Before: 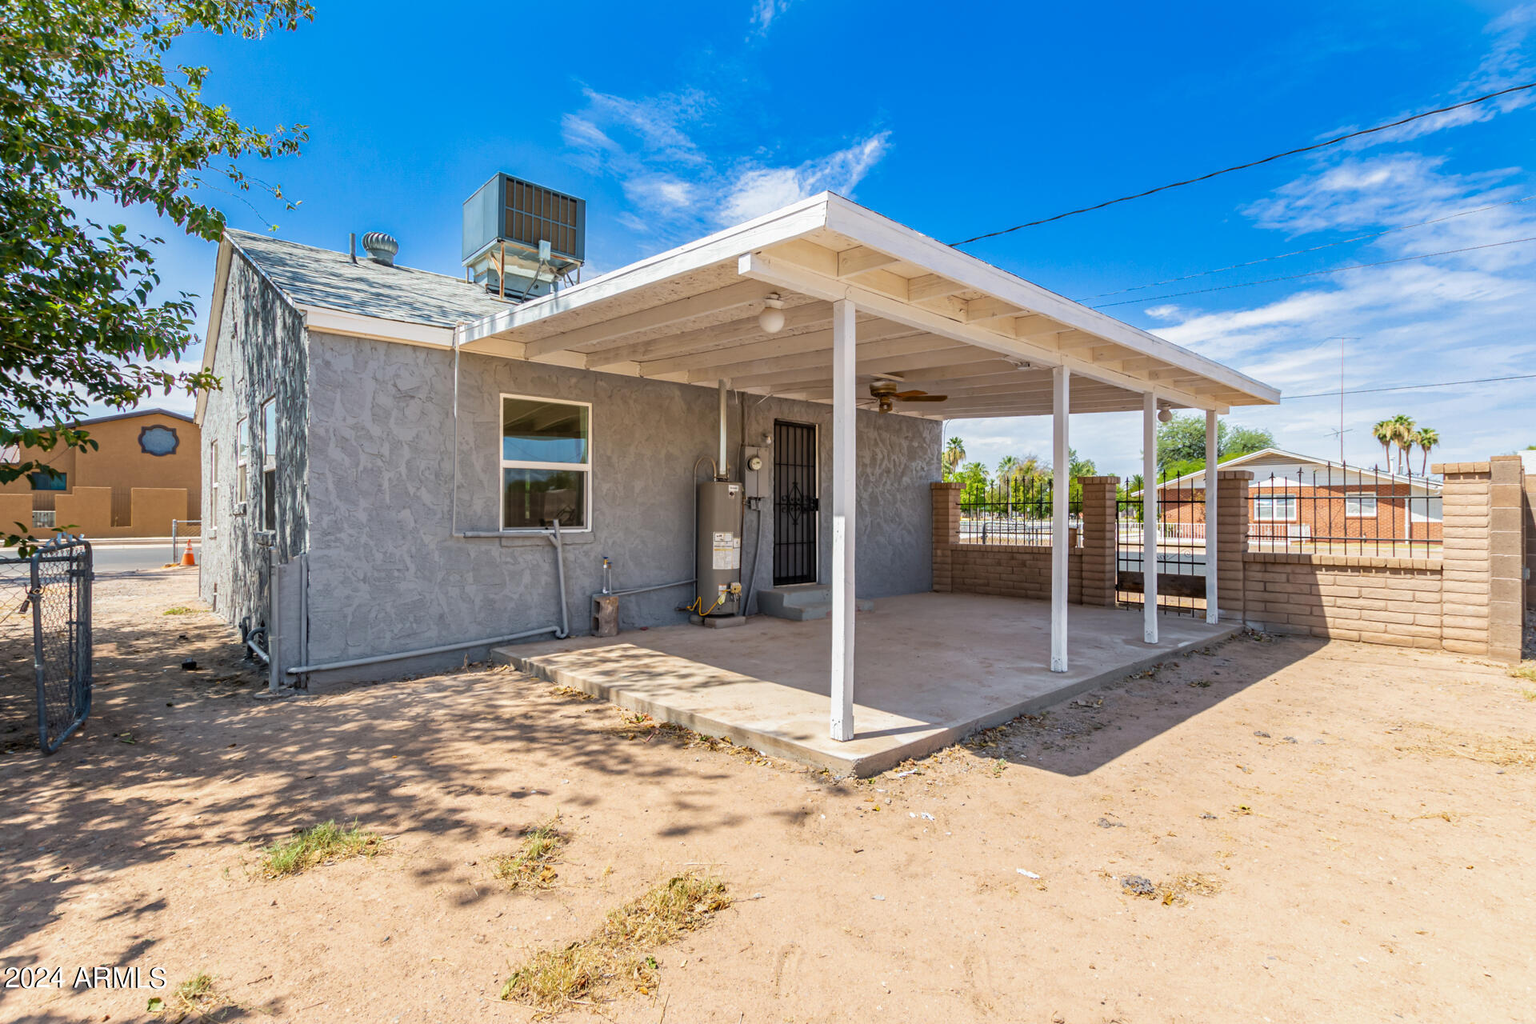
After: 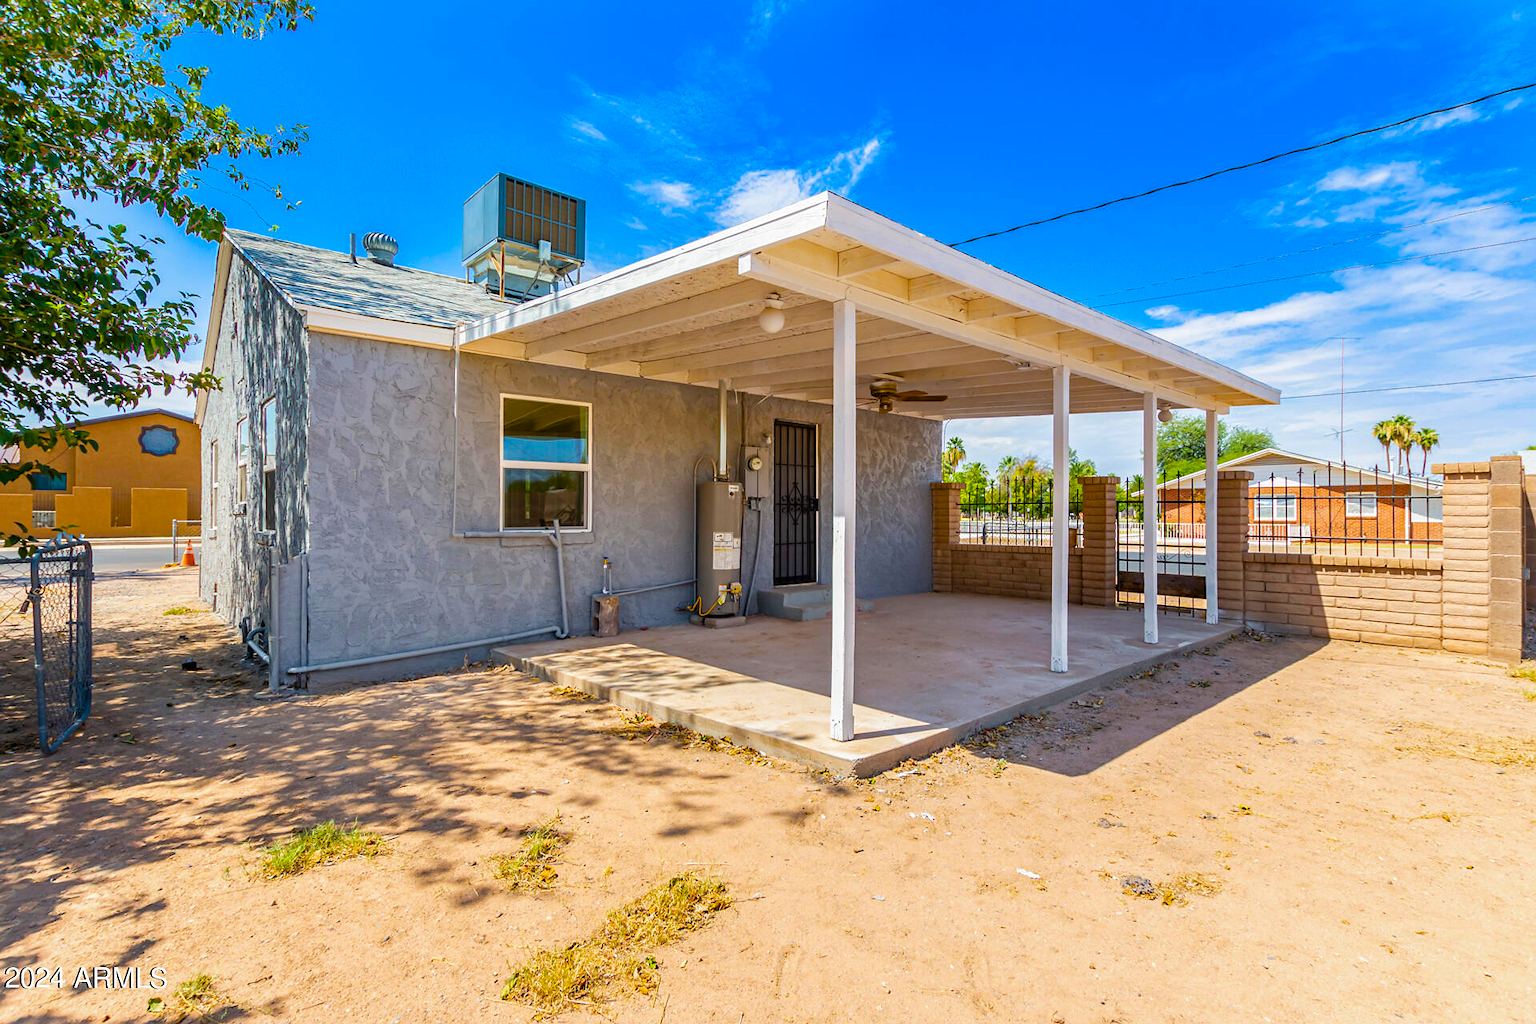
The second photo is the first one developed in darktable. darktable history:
tone equalizer: edges refinement/feathering 500, mask exposure compensation -1.57 EV, preserve details no
color balance rgb: perceptual saturation grading › global saturation 36.747%, perceptual saturation grading › shadows 35.56%, global vibrance 20%
sharpen: radius 1.005, threshold 0.974
